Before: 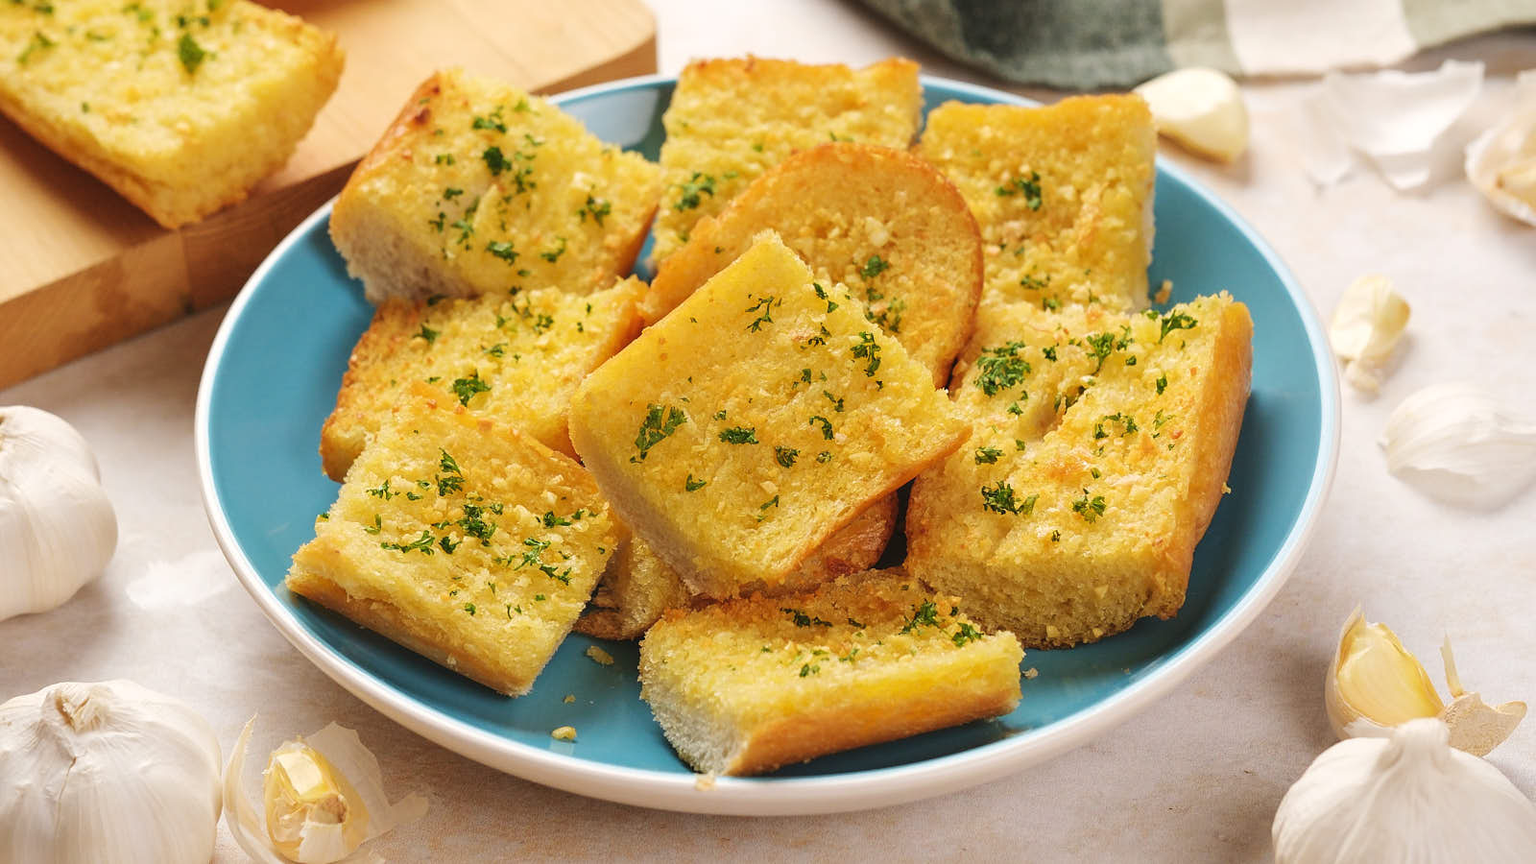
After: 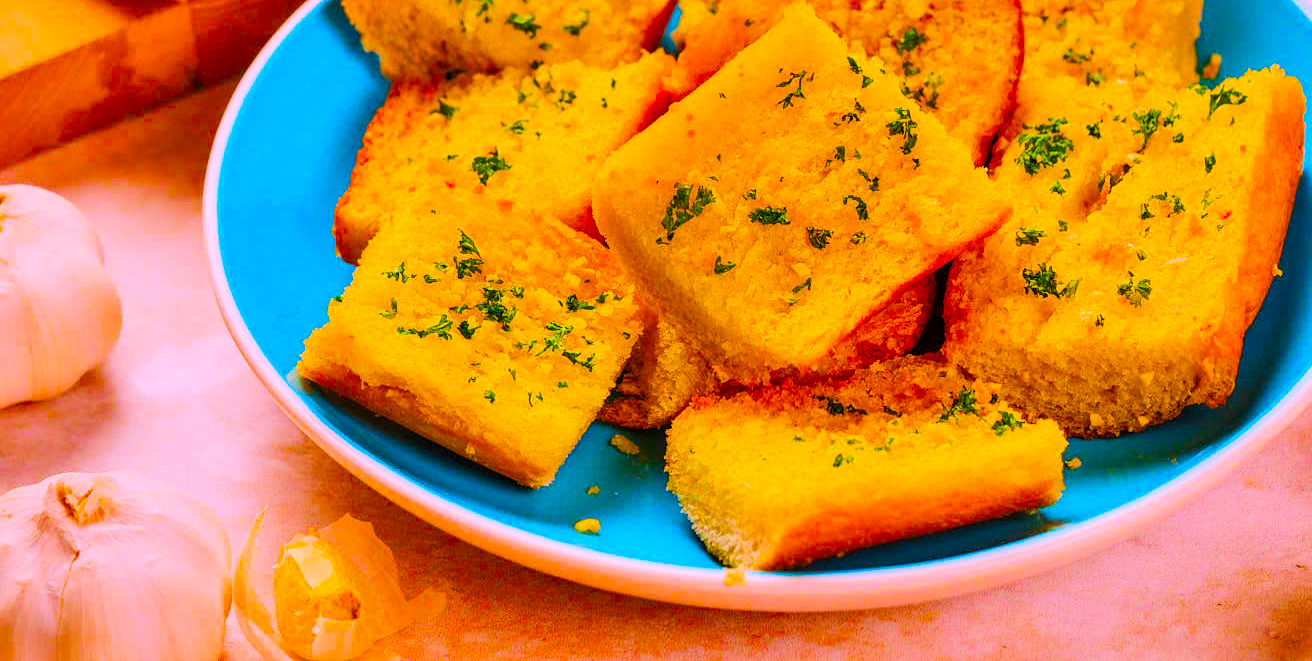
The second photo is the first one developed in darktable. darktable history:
white balance: red 1.05, blue 1.072
crop: top 26.531%, right 17.959%
local contrast: on, module defaults
color balance rgb: linear chroma grading › global chroma 42%, perceptual saturation grading › global saturation 42%, global vibrance 33%
filmic rgb: black relative exposure -7.65 EV, white relative exposure 4.56 EV, hardness 3.61, contrast 1.05
contrast brightness saturation: contrast 0.2, brightness 0.2, saturation 0.8
shadows and highlights: shadows 43.71, white point adjustment -1.46, soften with gaussian
